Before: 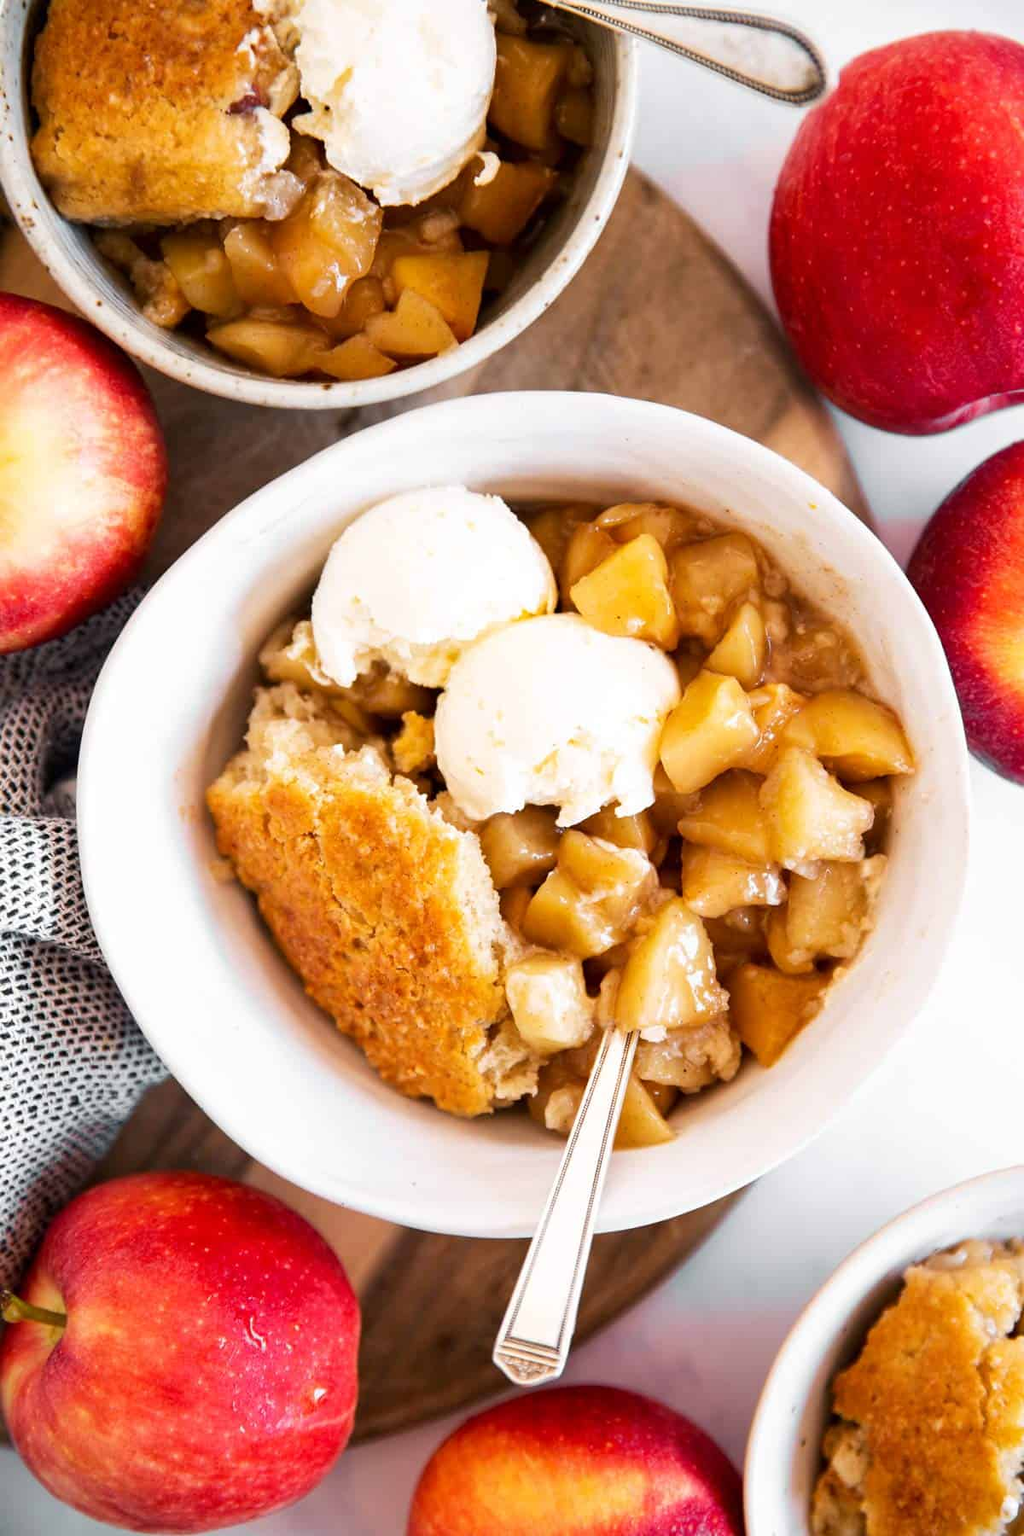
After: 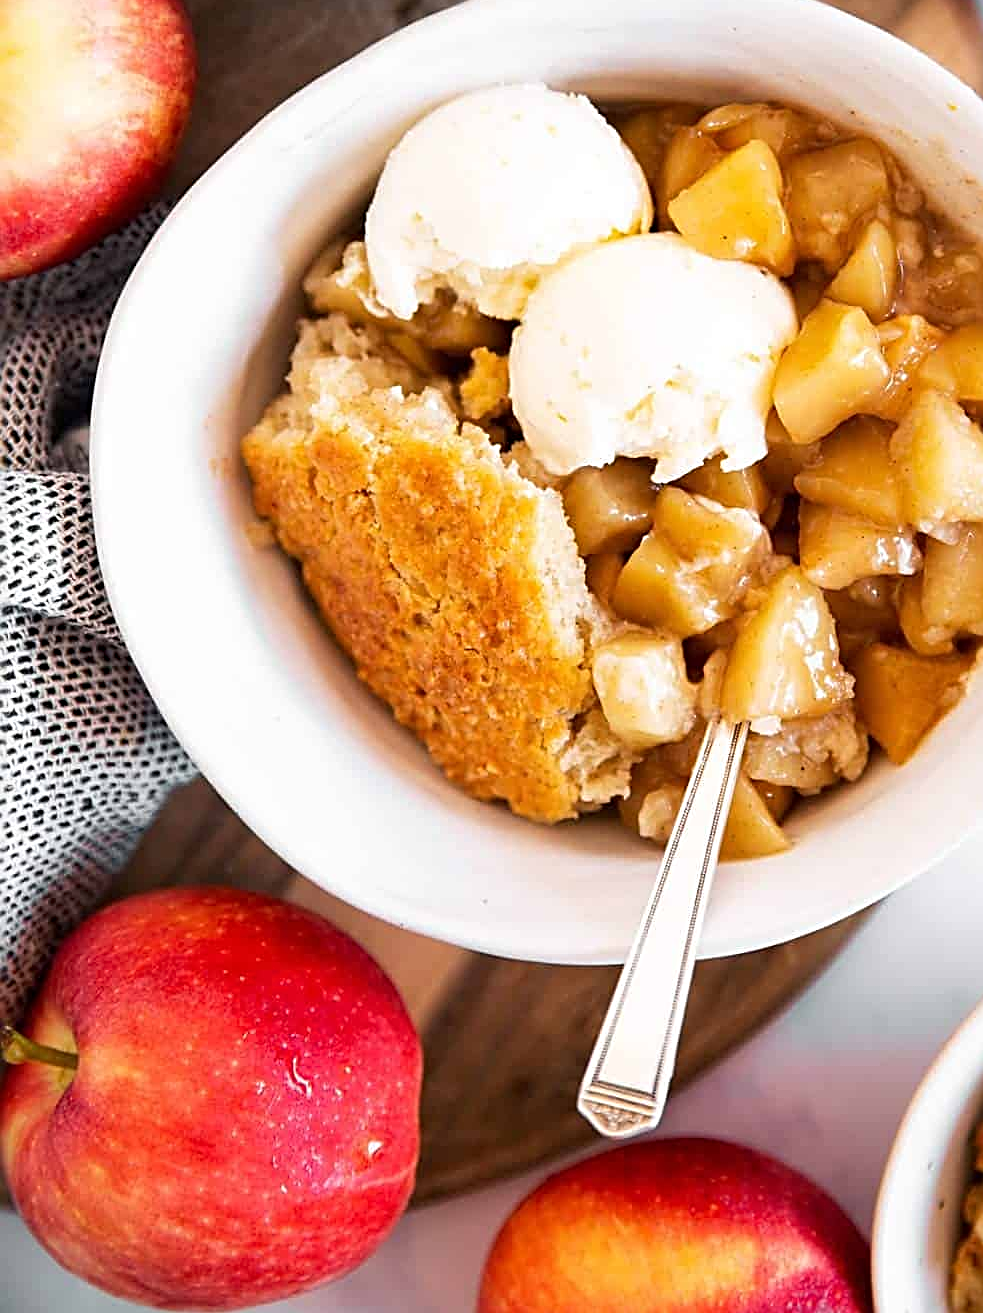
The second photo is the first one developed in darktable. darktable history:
crop: top 27.001%, right 18.033%
sharpen: radius 2.691, amount 0.676
